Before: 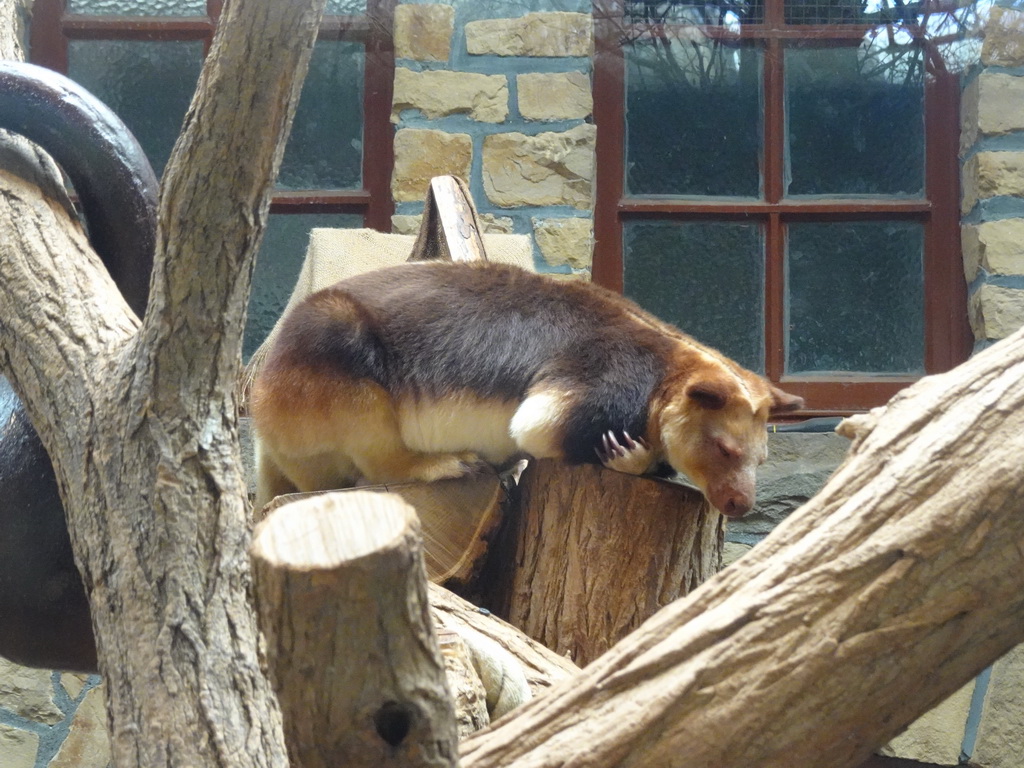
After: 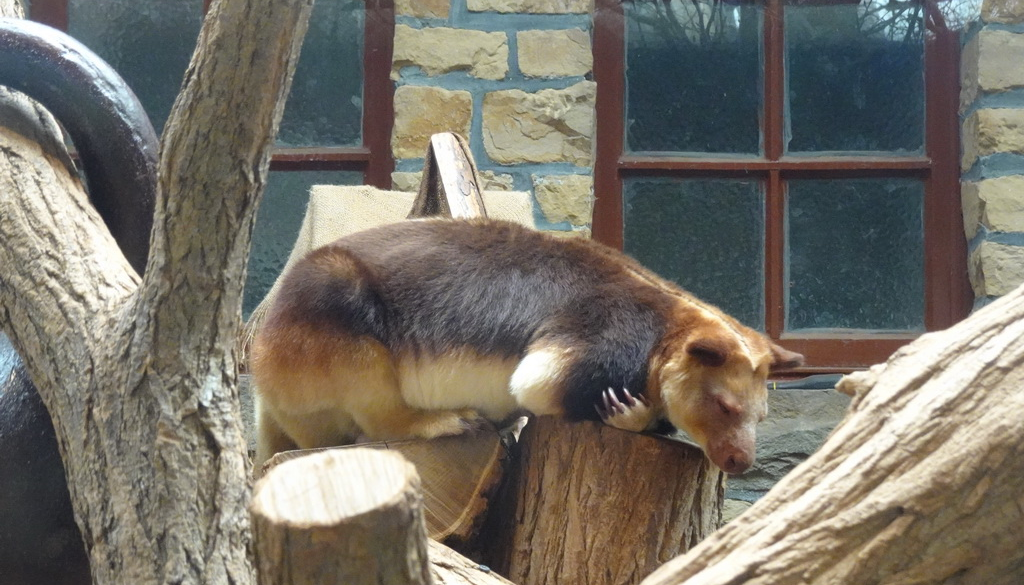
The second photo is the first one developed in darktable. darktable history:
crop: top 5.728%, bottom 17.987%
